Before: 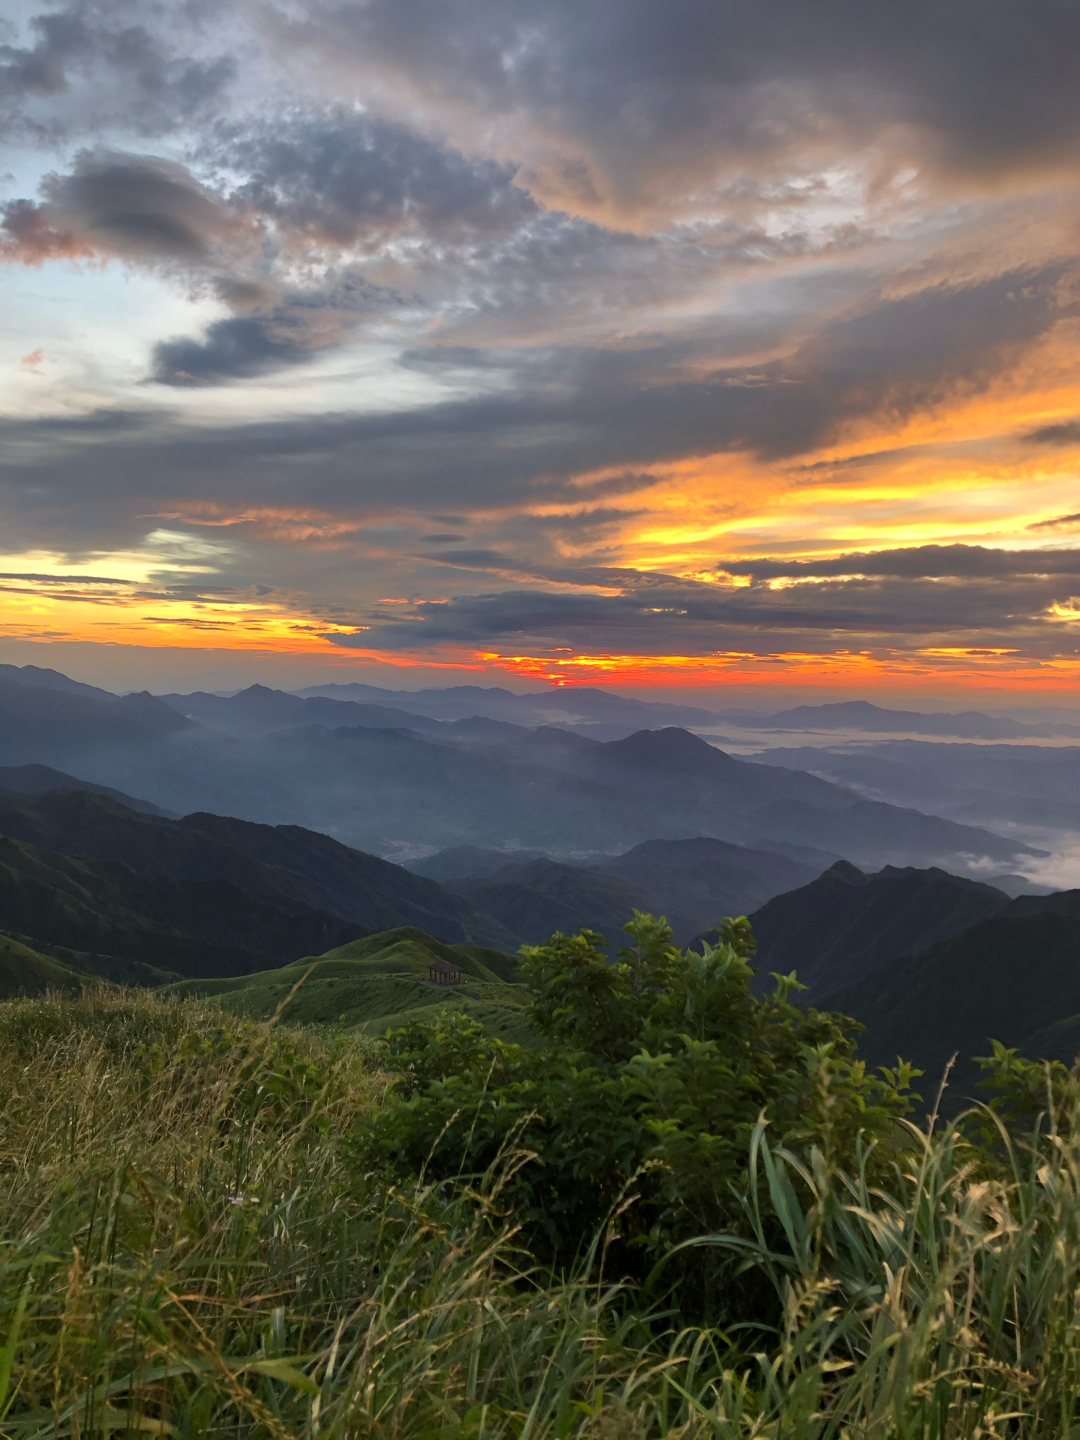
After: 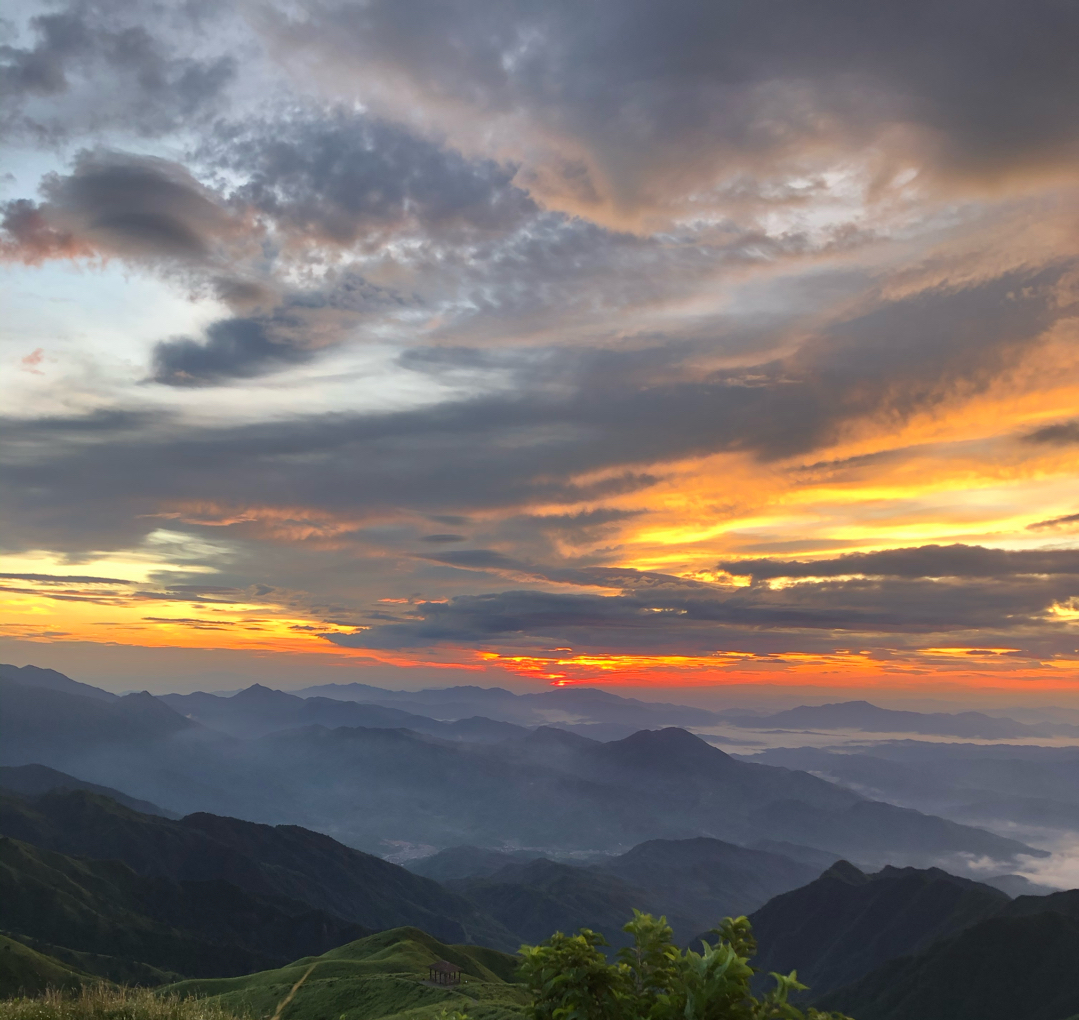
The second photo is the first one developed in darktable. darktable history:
crop: right 0.001%, bottom 29.13%
